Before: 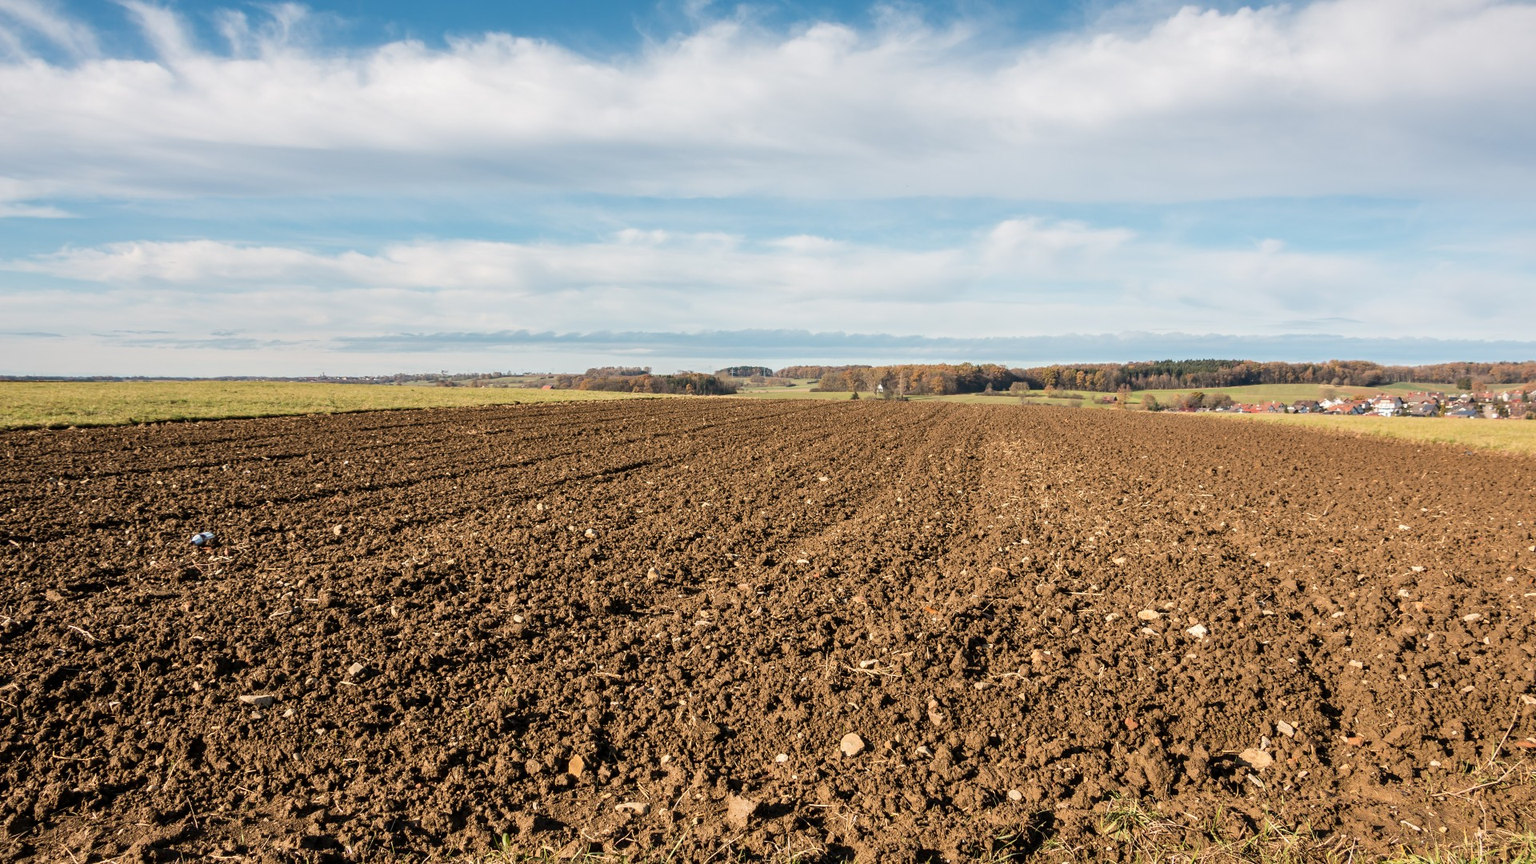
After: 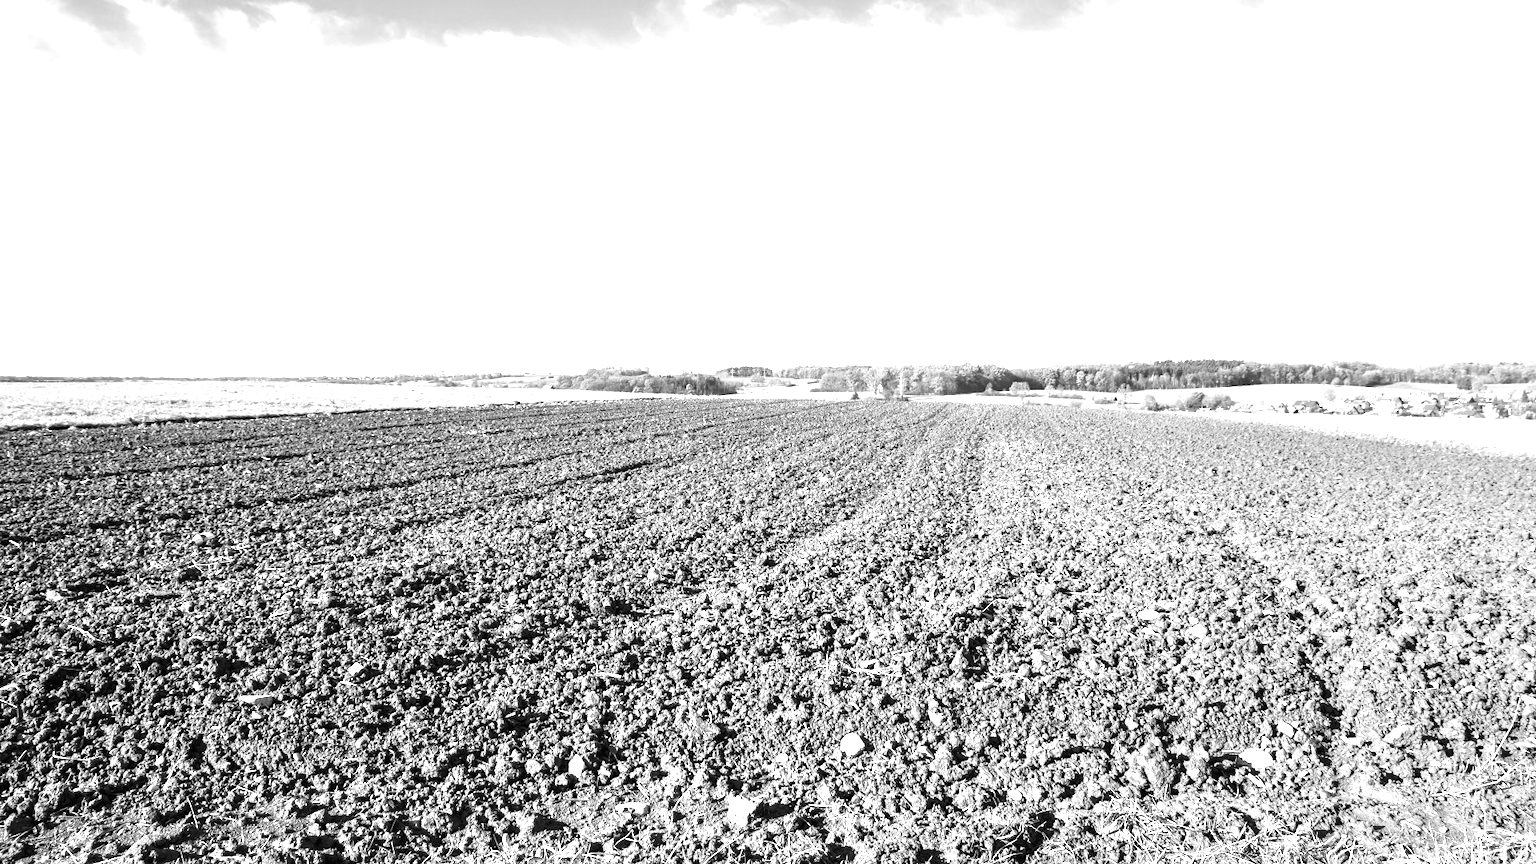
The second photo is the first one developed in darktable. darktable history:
exposure: black level correction 0, exposure 1.625 EV, compensate exposure bias true, compensate highlight preservation false
monochrome: on, module defaults
color correction: highlights a* -7.23, highlights b* -0.161, shadows a* 20.08, shadows b* 11.73
